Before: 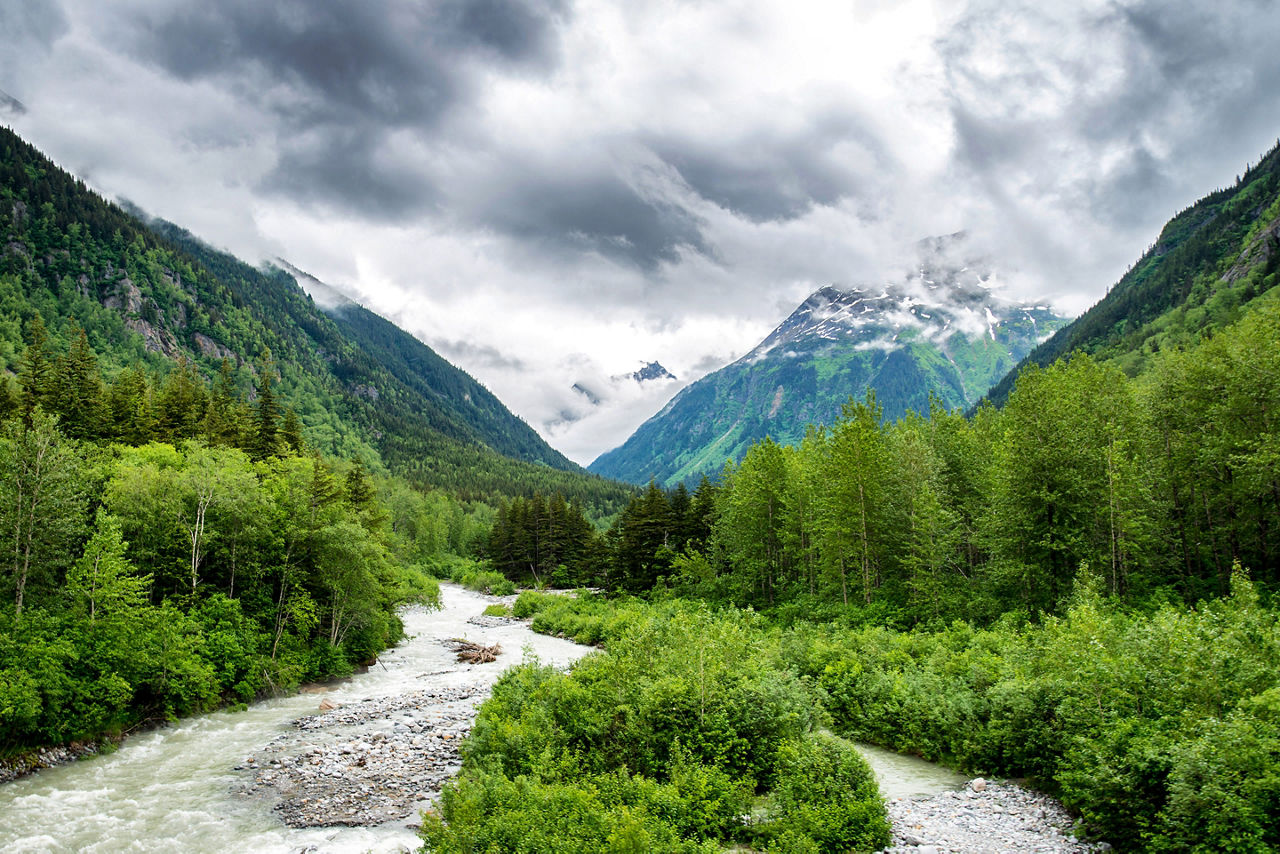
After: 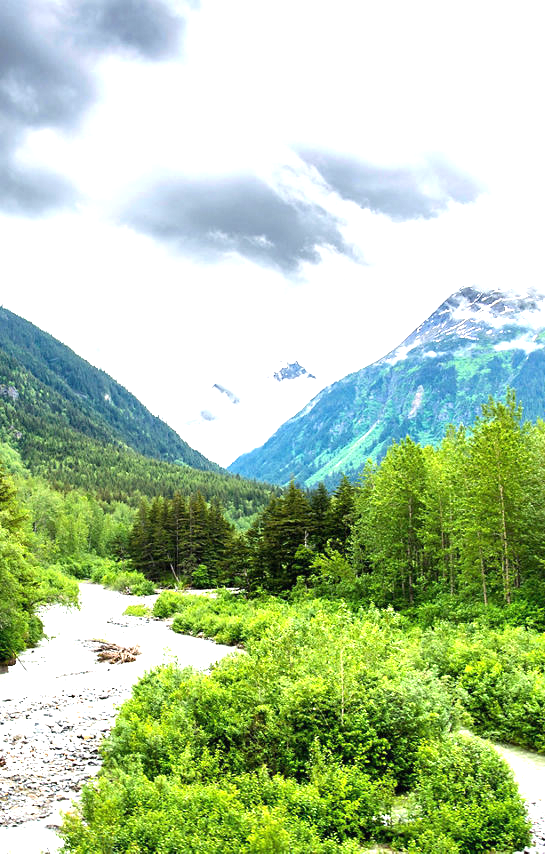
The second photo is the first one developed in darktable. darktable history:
crop: left 28.13%, right 29.246%
exposure: black level correction 0, exposure 1.2 EV, compensate highlight preservation false
